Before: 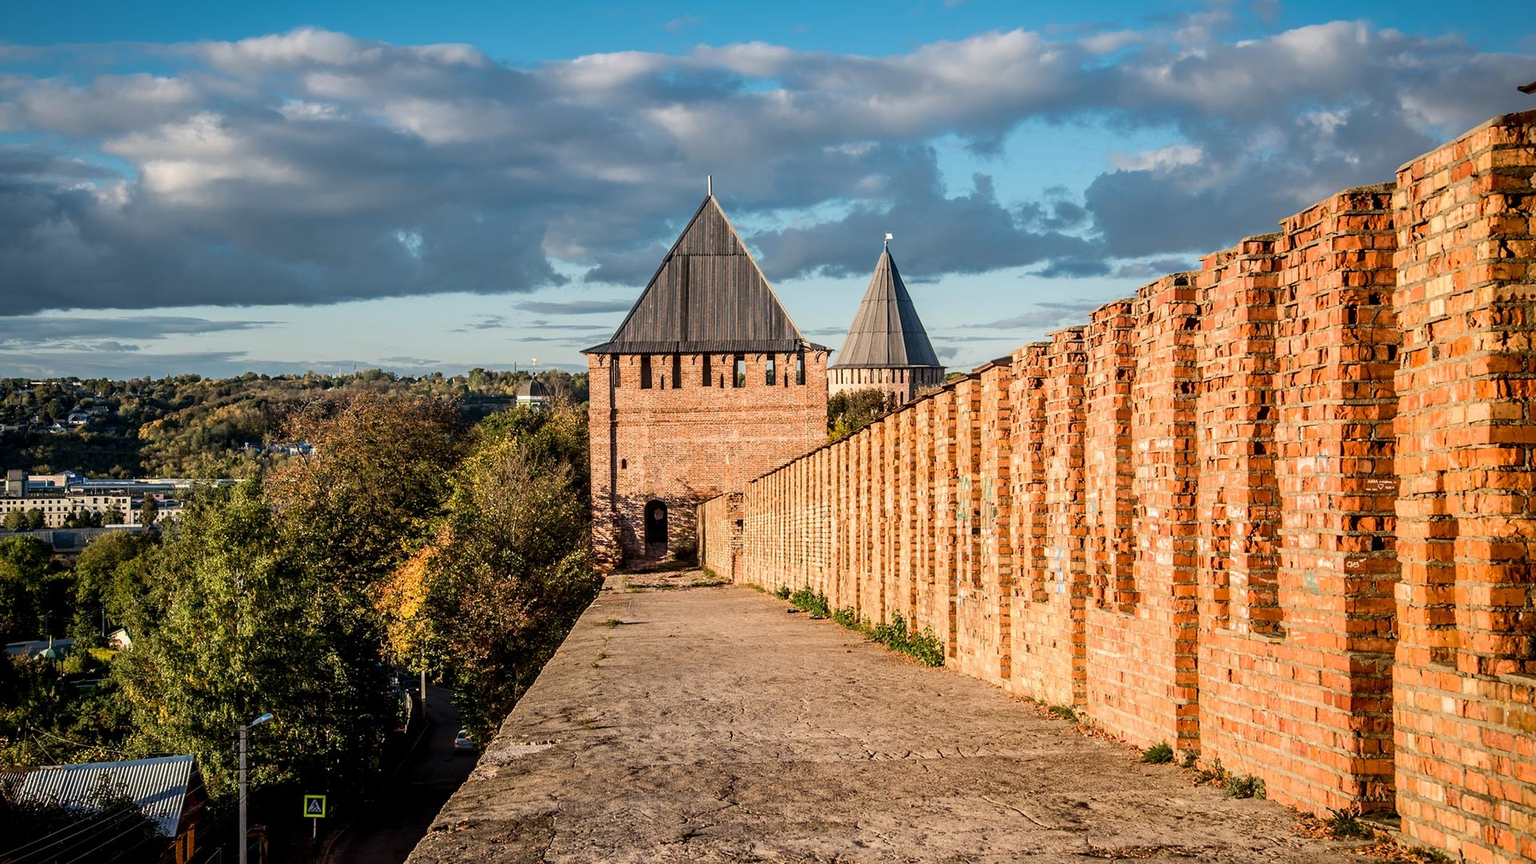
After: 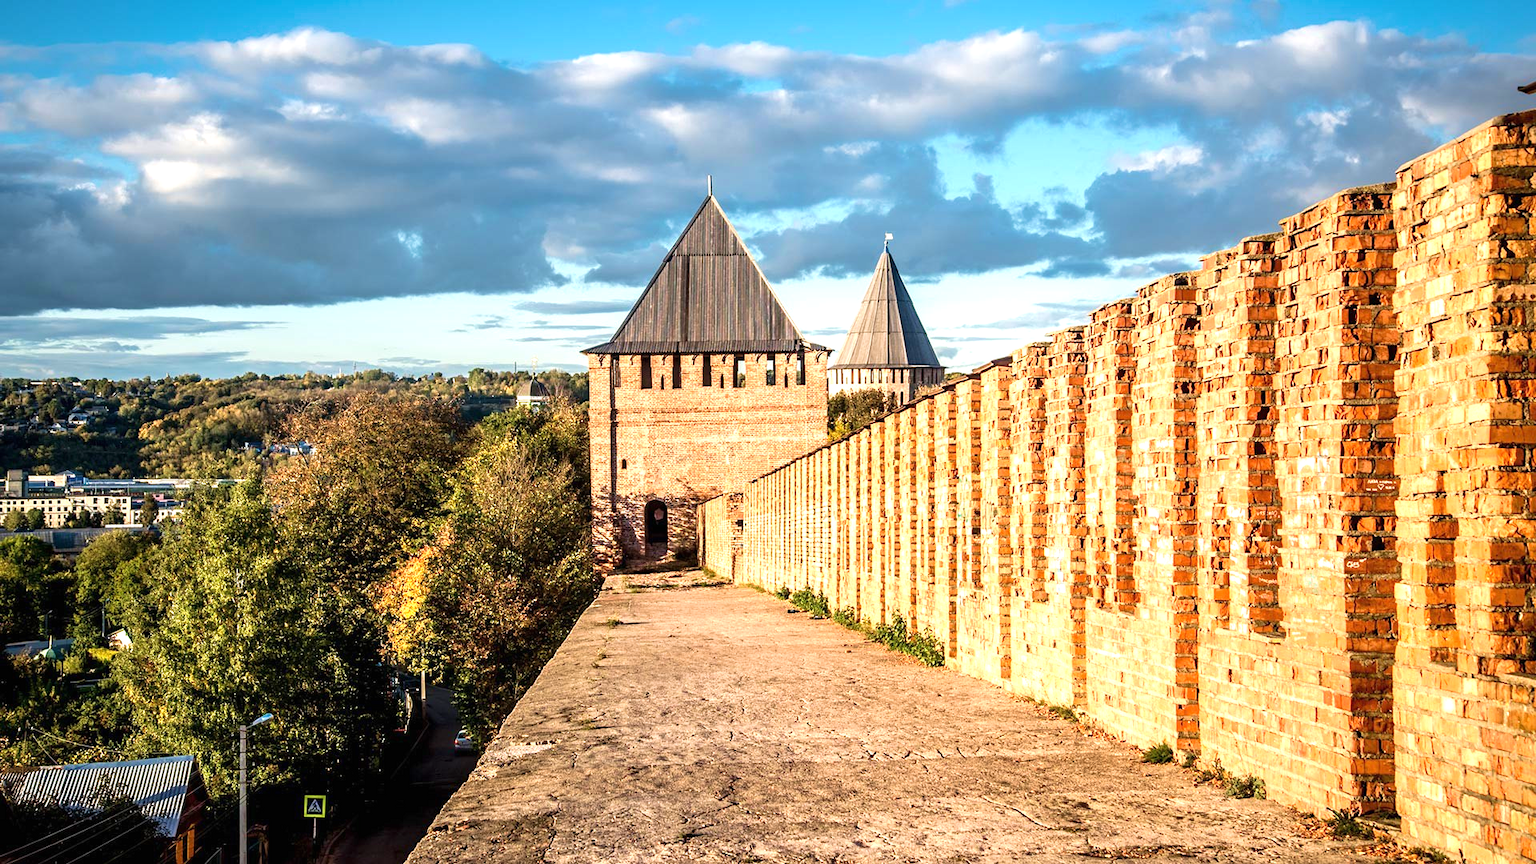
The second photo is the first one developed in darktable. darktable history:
exposure: black level correction 0, exposure 0.9 EV, compensate highlight preservation false
velvia: on, module defaults
